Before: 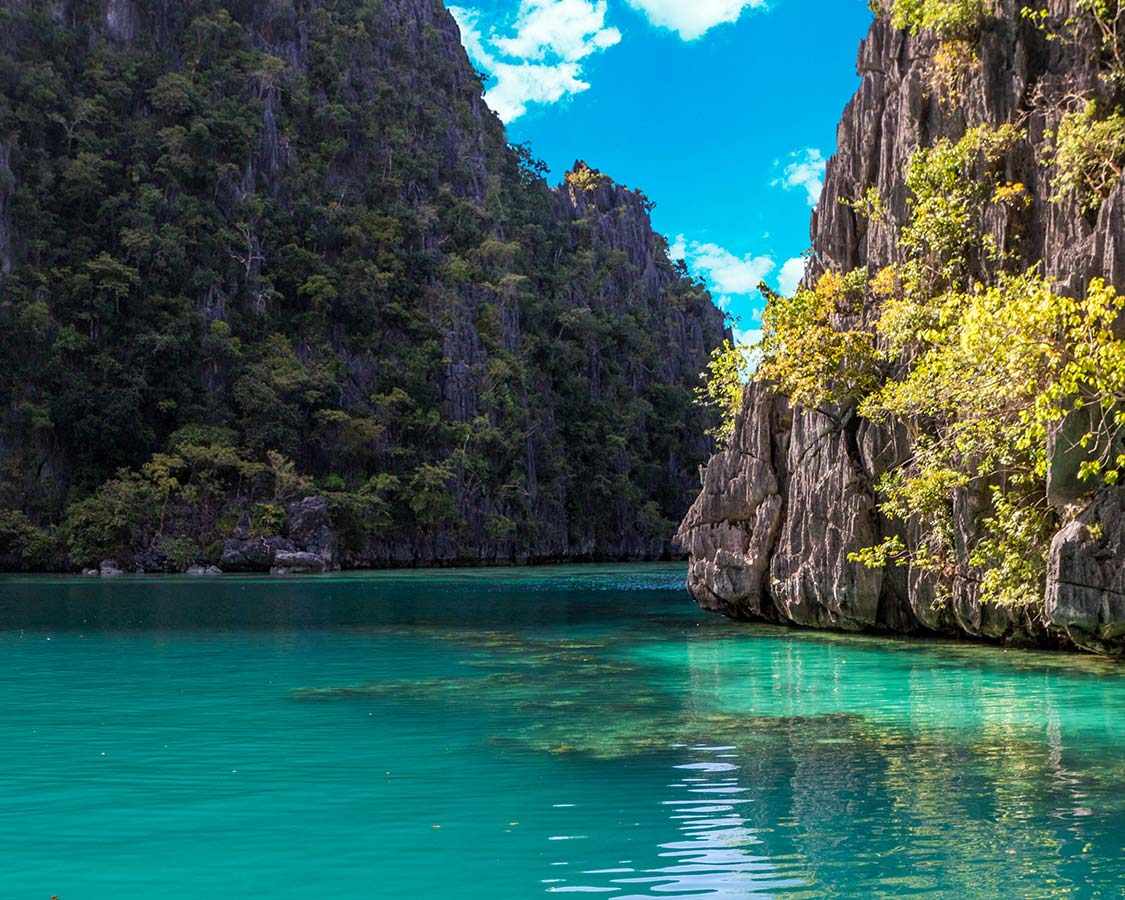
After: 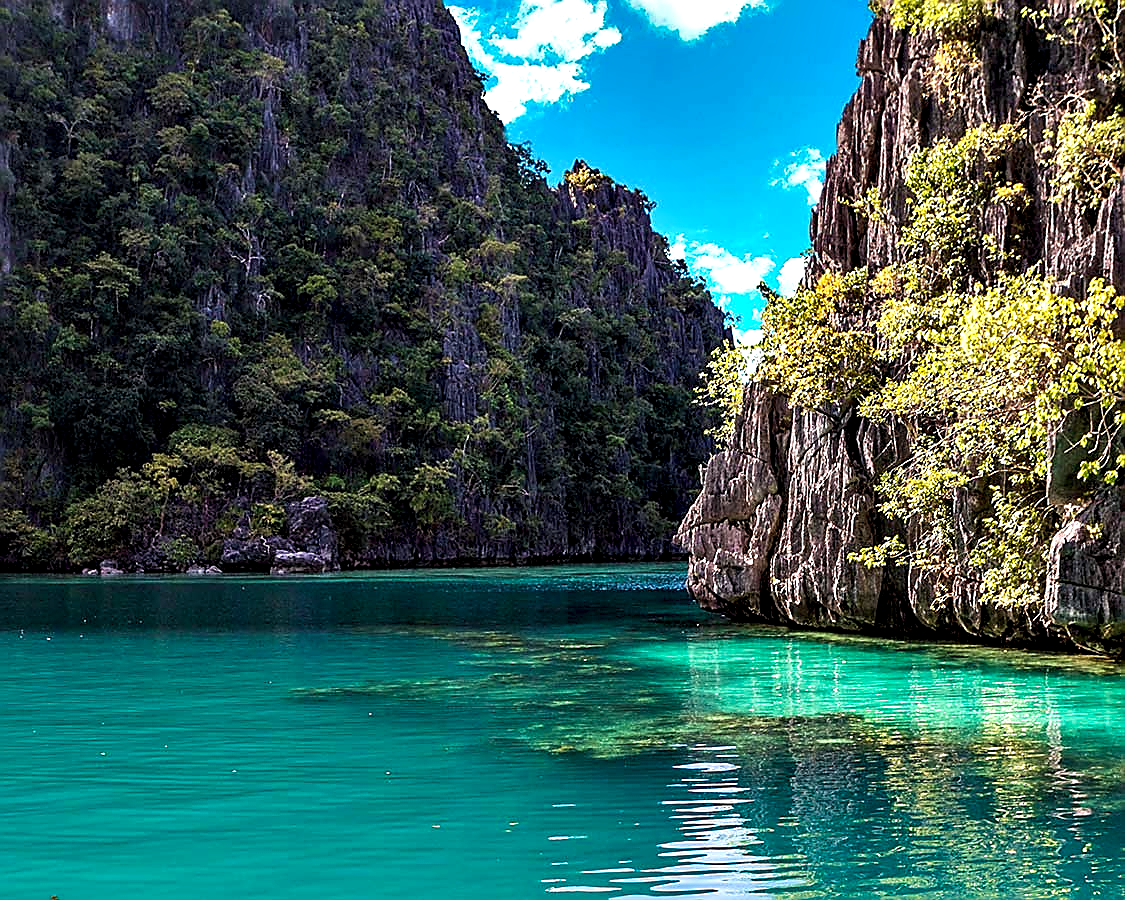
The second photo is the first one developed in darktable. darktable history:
sharpen: radius 1.395, amount 1.234, threshold 0.78
velvia: on, module defaults
contrast equalizer: y [[0.6 ×6], [0.55 ×6], [0 ×6], [0 ×6], [0 ×6]]
